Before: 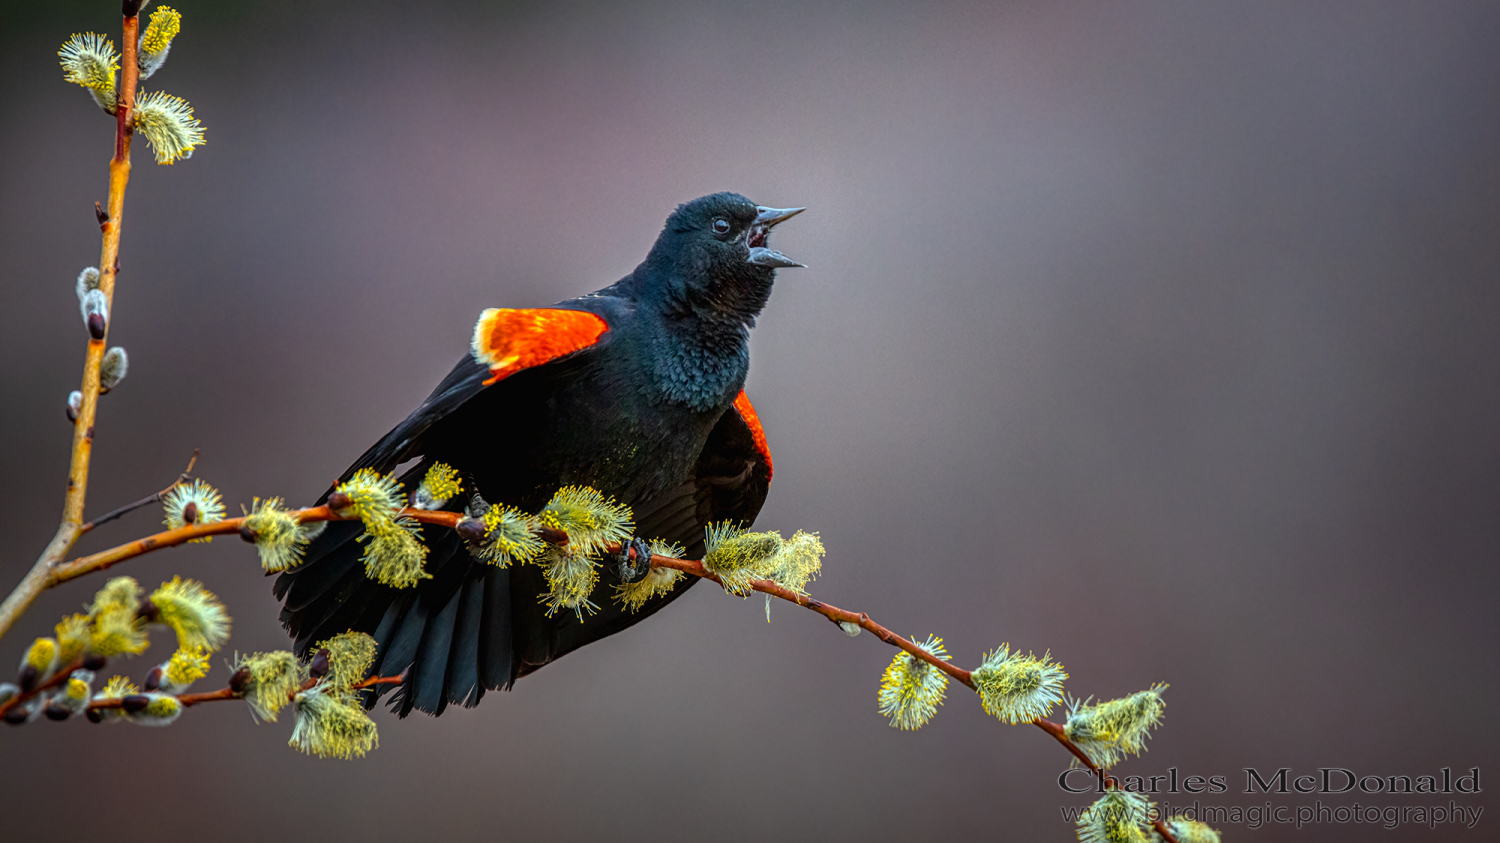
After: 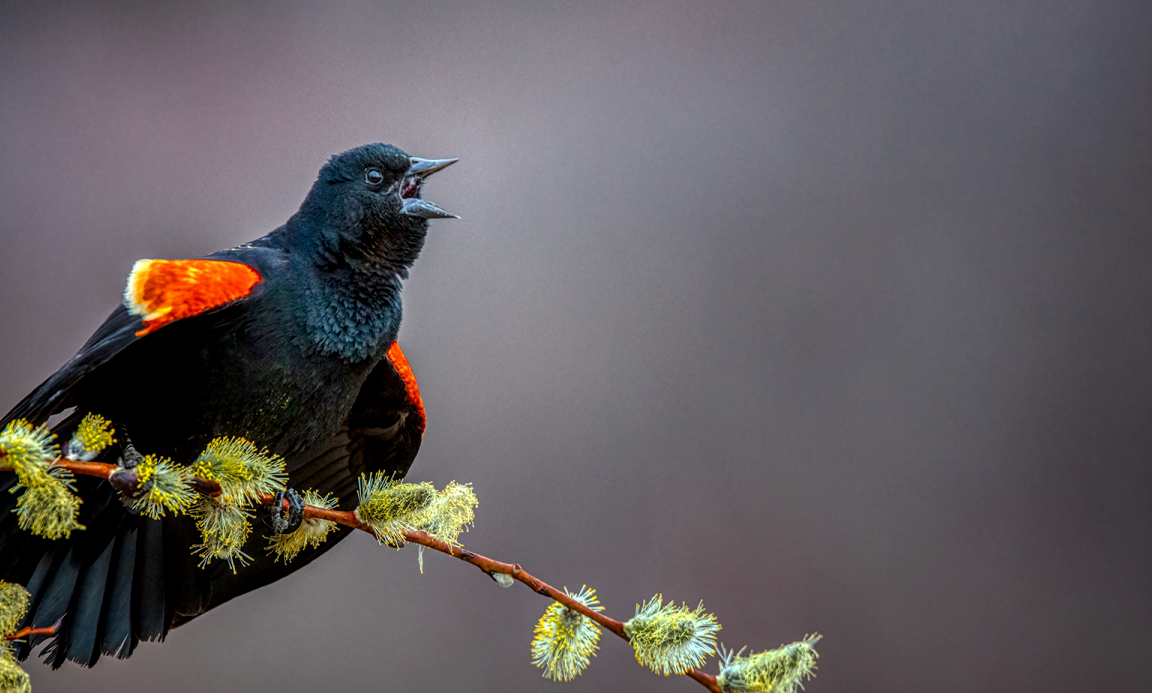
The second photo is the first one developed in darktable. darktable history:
crop: left 23.18%, top 5.845%, bottom 11.851%
local contrast: on, module defaults
